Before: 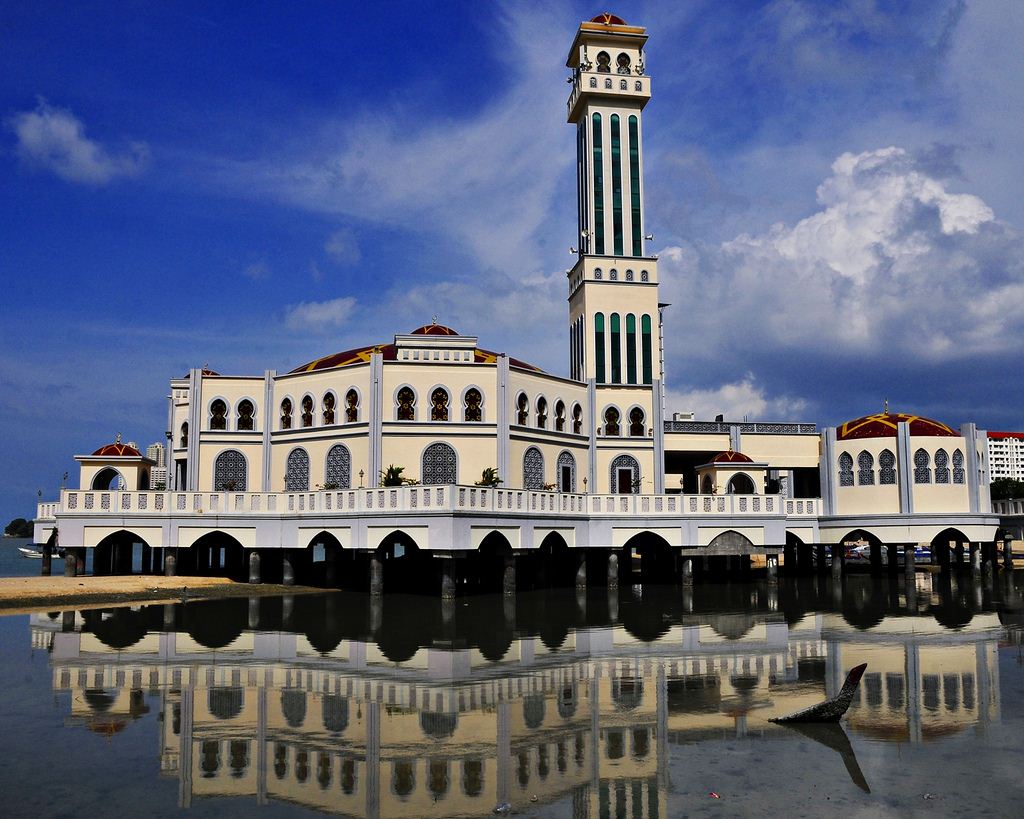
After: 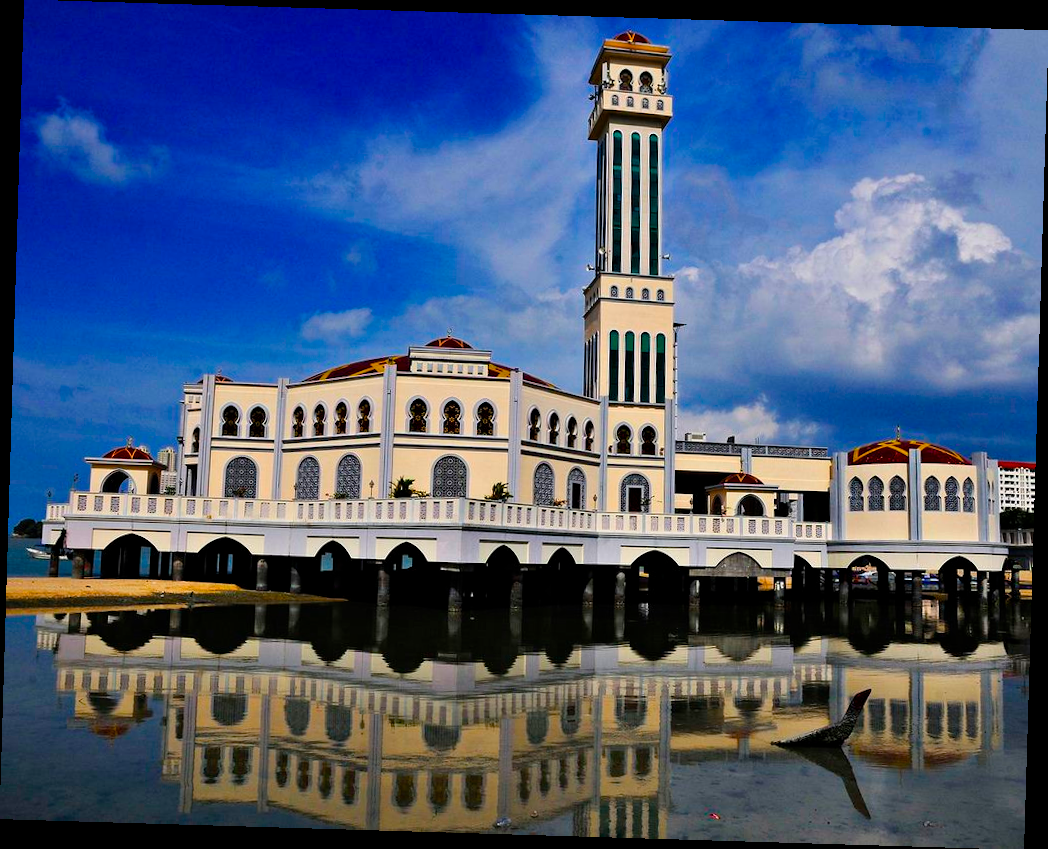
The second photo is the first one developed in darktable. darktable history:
color balance rgb: perceptual saturation grading › global saturation 30%, global vibrance 20%
rotate and perspective: rotation 1.72°, automatic cropping off
